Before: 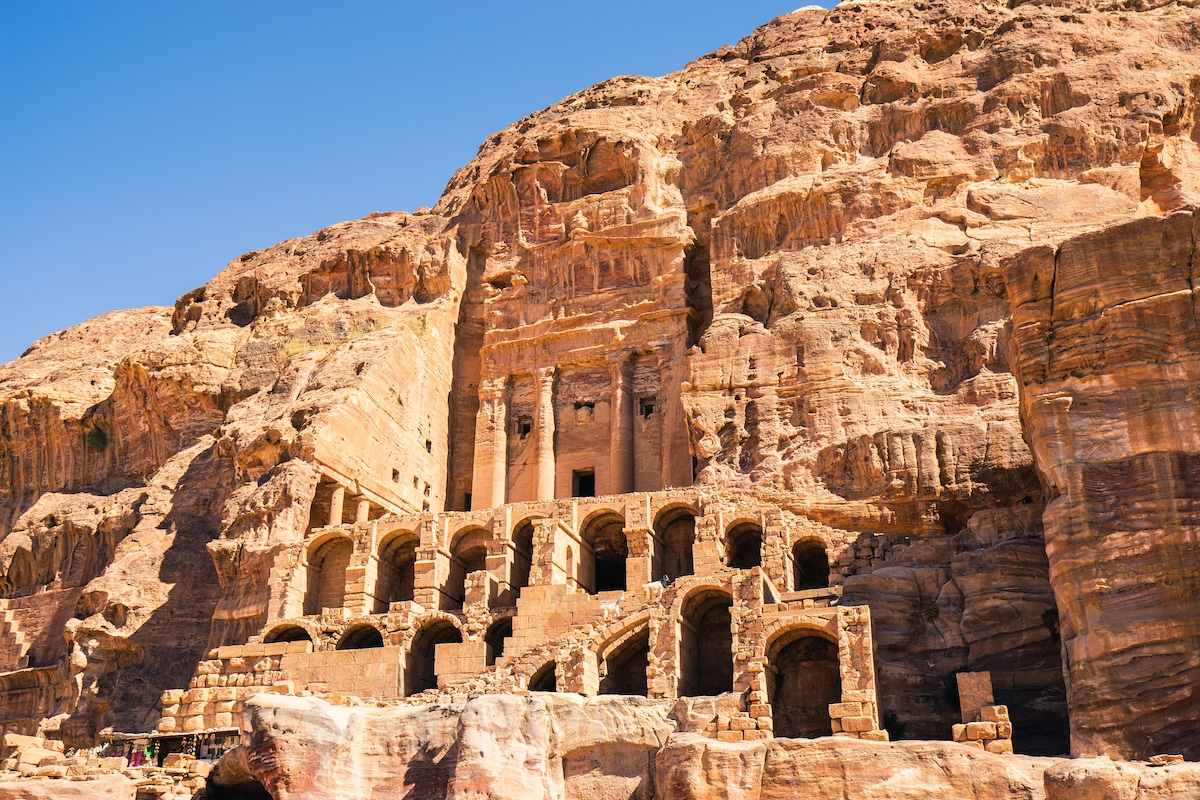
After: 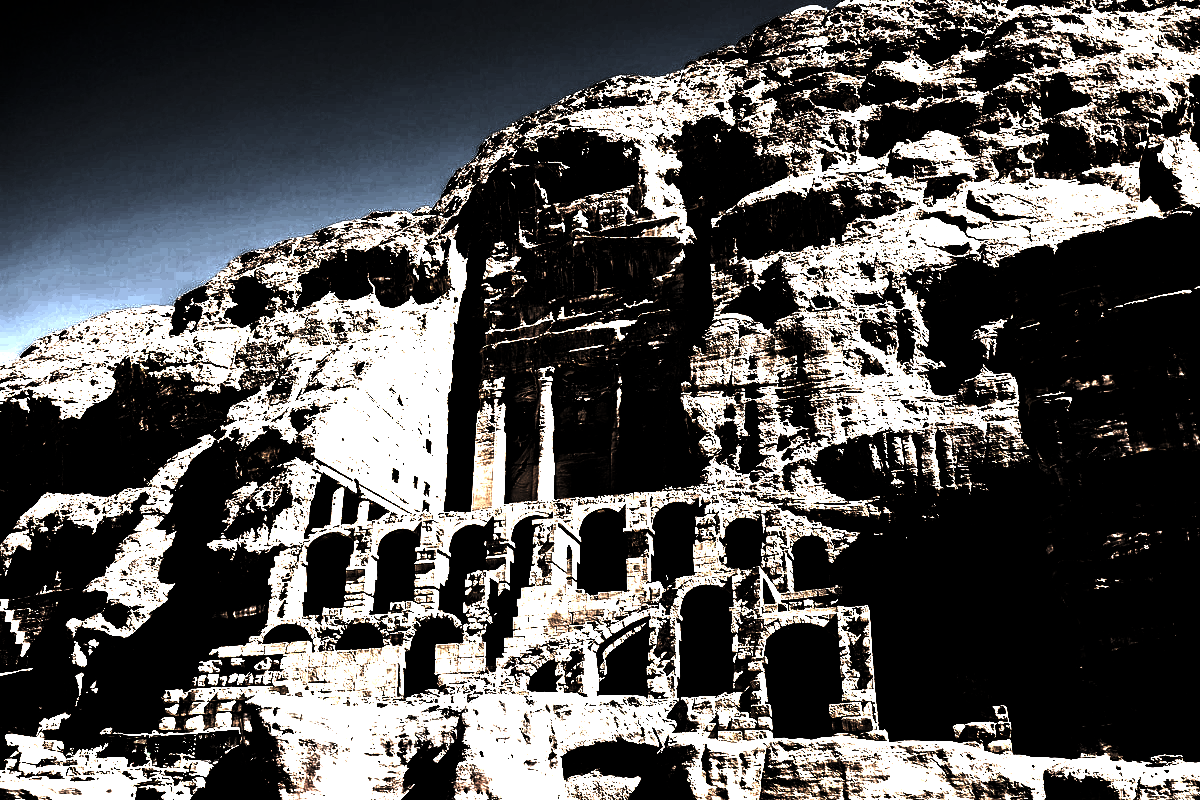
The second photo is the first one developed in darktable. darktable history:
color balance rgb: shadows lift › hue 86.75°, perceptual saturation grading › global saturation 25.381%, perceptual saturation grading › highlights -50.339%, perceptual saturation grading › shadows 30.223%, perceptual brilliance grading › global brilliance 1.273%, perceptual brilliance grading › highlights -3.873%
levels: levels [0.721, 0.937, 0.997]
exposure: black level correction 0, exposure 1.192 EV, compensate highlight preservation false
